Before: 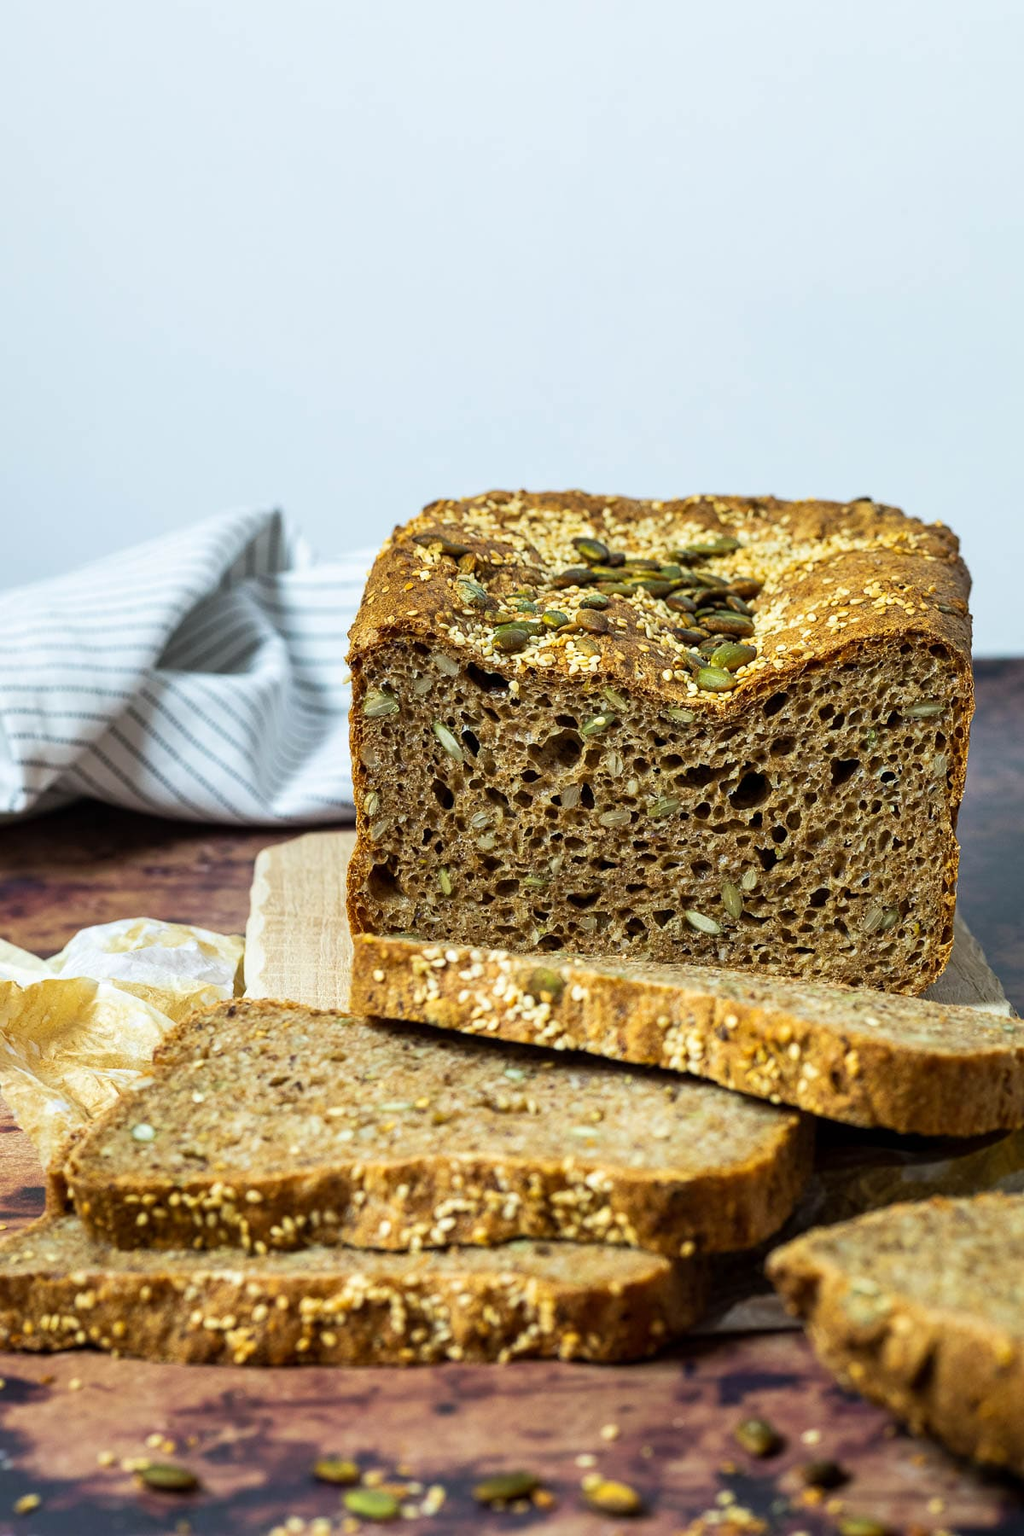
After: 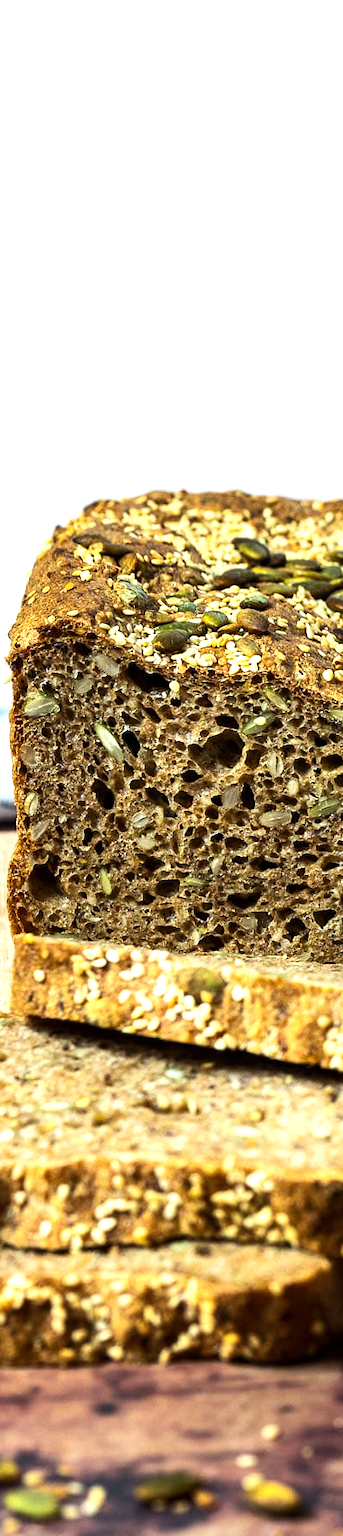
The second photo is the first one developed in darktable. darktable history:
tone equalizer: -8 EV -0.762 EV, -7 EV -0.668 EV, -6 EV -0.581 EV, -5 EV -0.409 EV, -3 EV 0.396 EV, -2 EV 0.6 EV, -1 EV 0.678 EV, +0 EV 0.74 EV, edges refinement/feathering 500, mask exposure compensation -1.57 EV, preserve details no
crop: left 33.245%, right 33.245%
